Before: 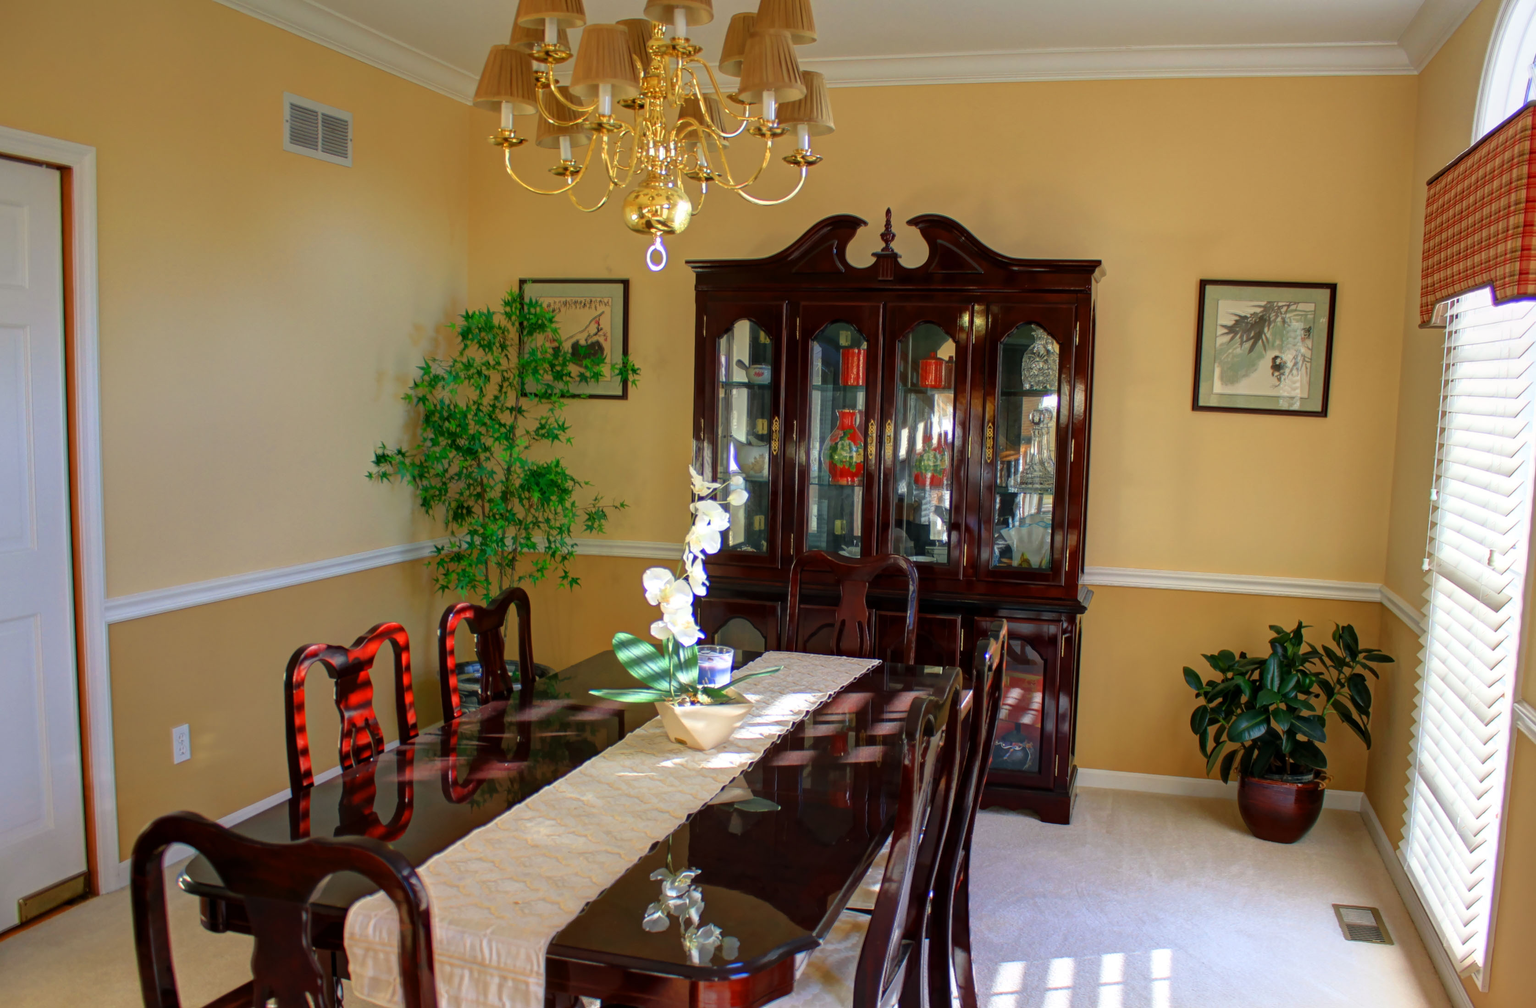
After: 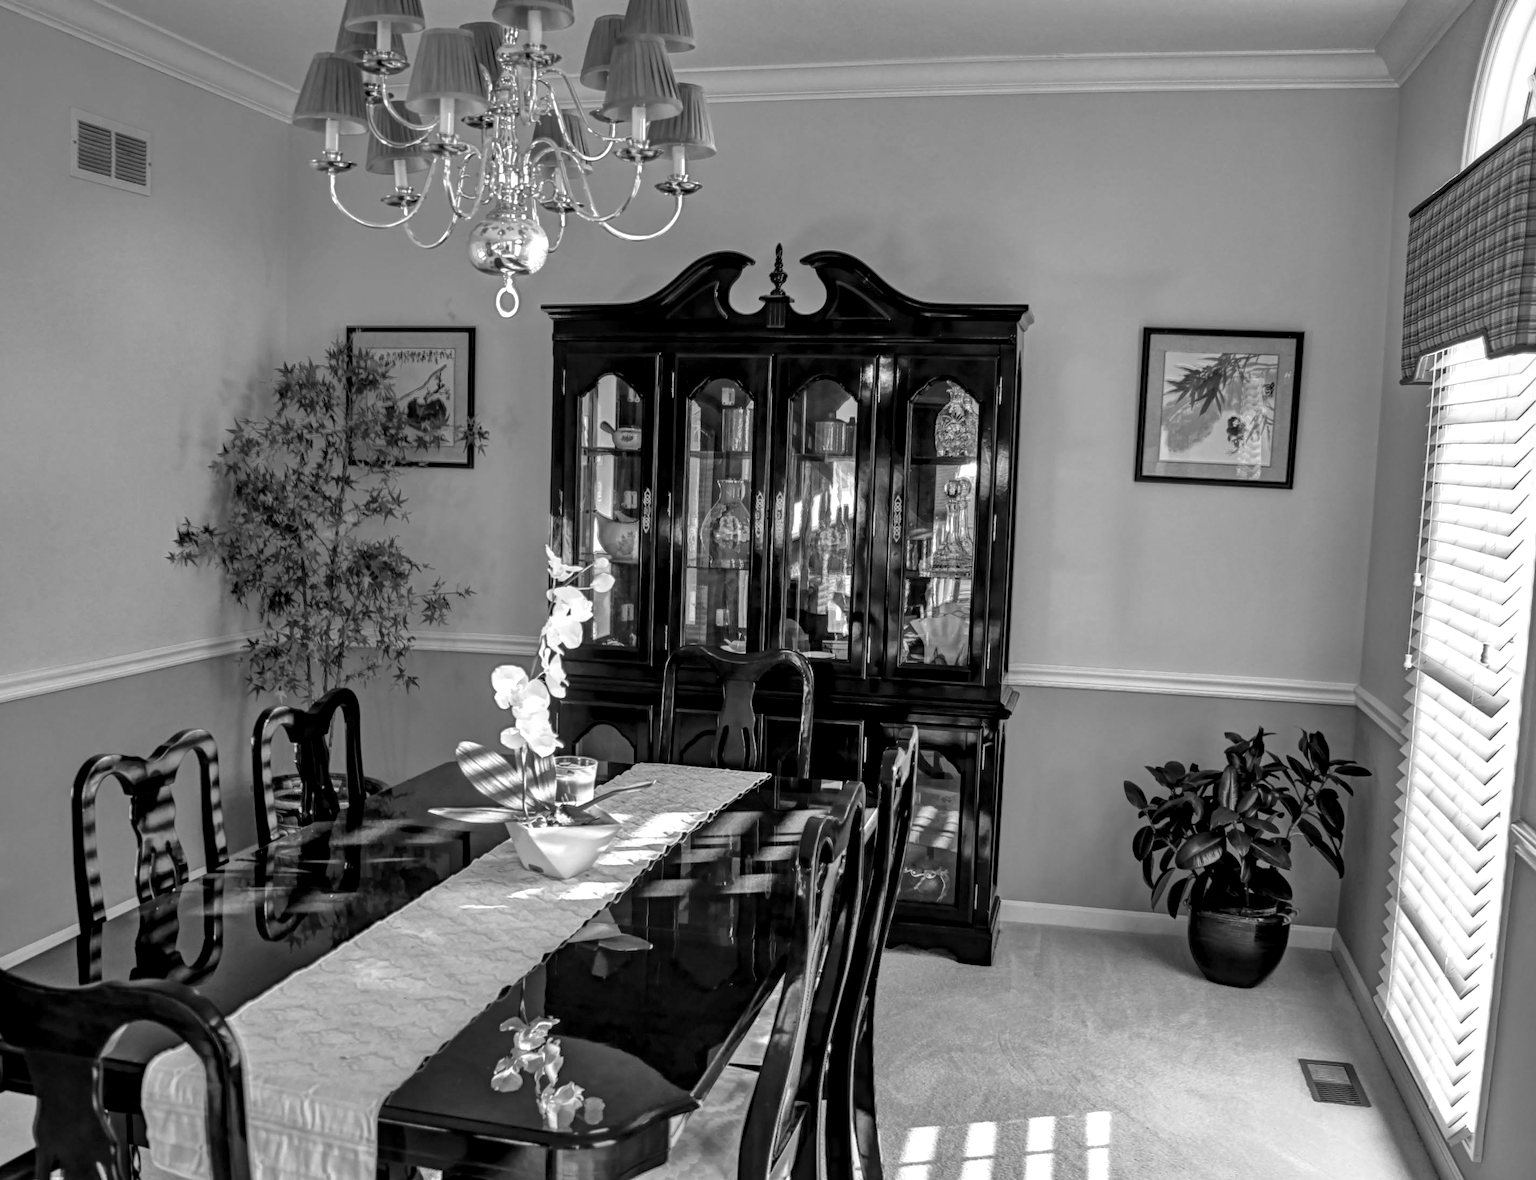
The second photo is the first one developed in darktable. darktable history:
tone curve: curves: ch0 [(0, 0) (0.003, 0.003) (0.011, 0.011) (0.025, 0.025) (0.044, 0.045) (0.069, 0.07) (0.1, 0.101) (0.136, 0.138) (0.177, 0.18) (0.224, 0.228) (0.277, 0.281) (0.335, 0.34) (0.399, 0.405) (0.468, 0.475) (0.543, 0.551) (0.623, 0.633) (0.709, 0.72) (0.801, 0.813) (0.898, 0.907) (1, 1)], preserve colors none
crop and rotate: left 14.584%
white balance: red 1.004, blue 1.096
shadows and highlights: low approximation 0.01, soften with gaussian
monochrome: on, module defaults
local contrast: detail 144%
haze removal: adaptive false
